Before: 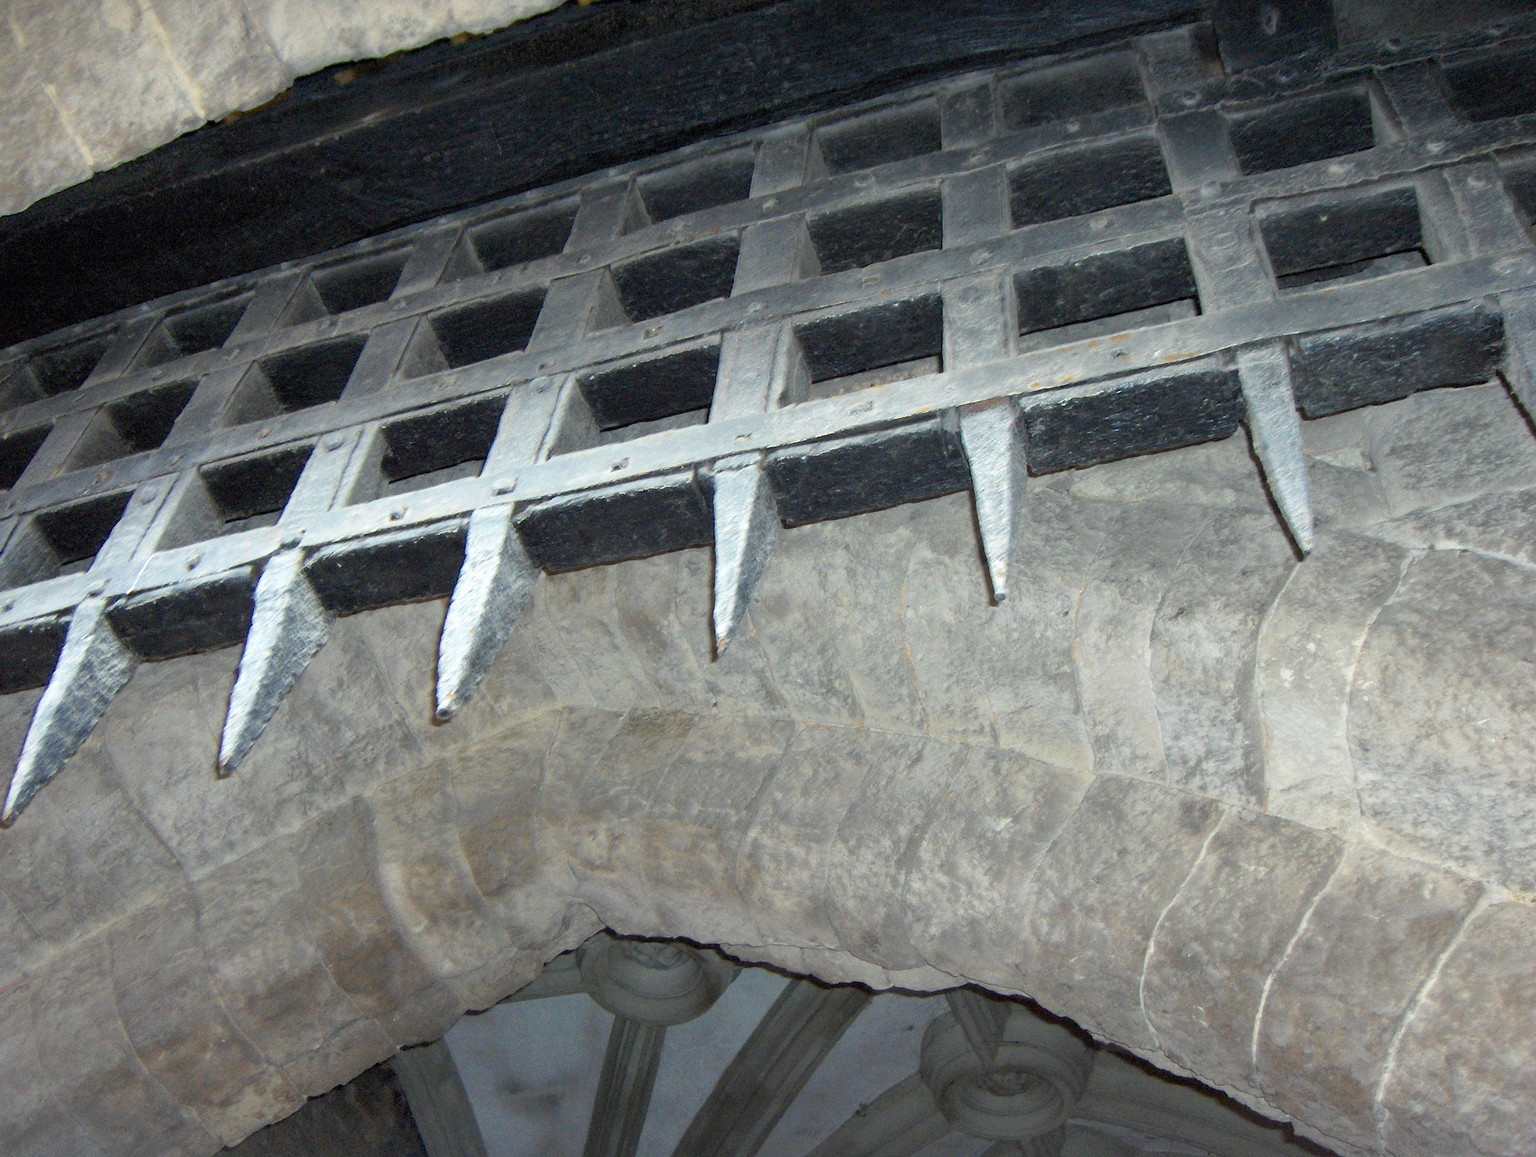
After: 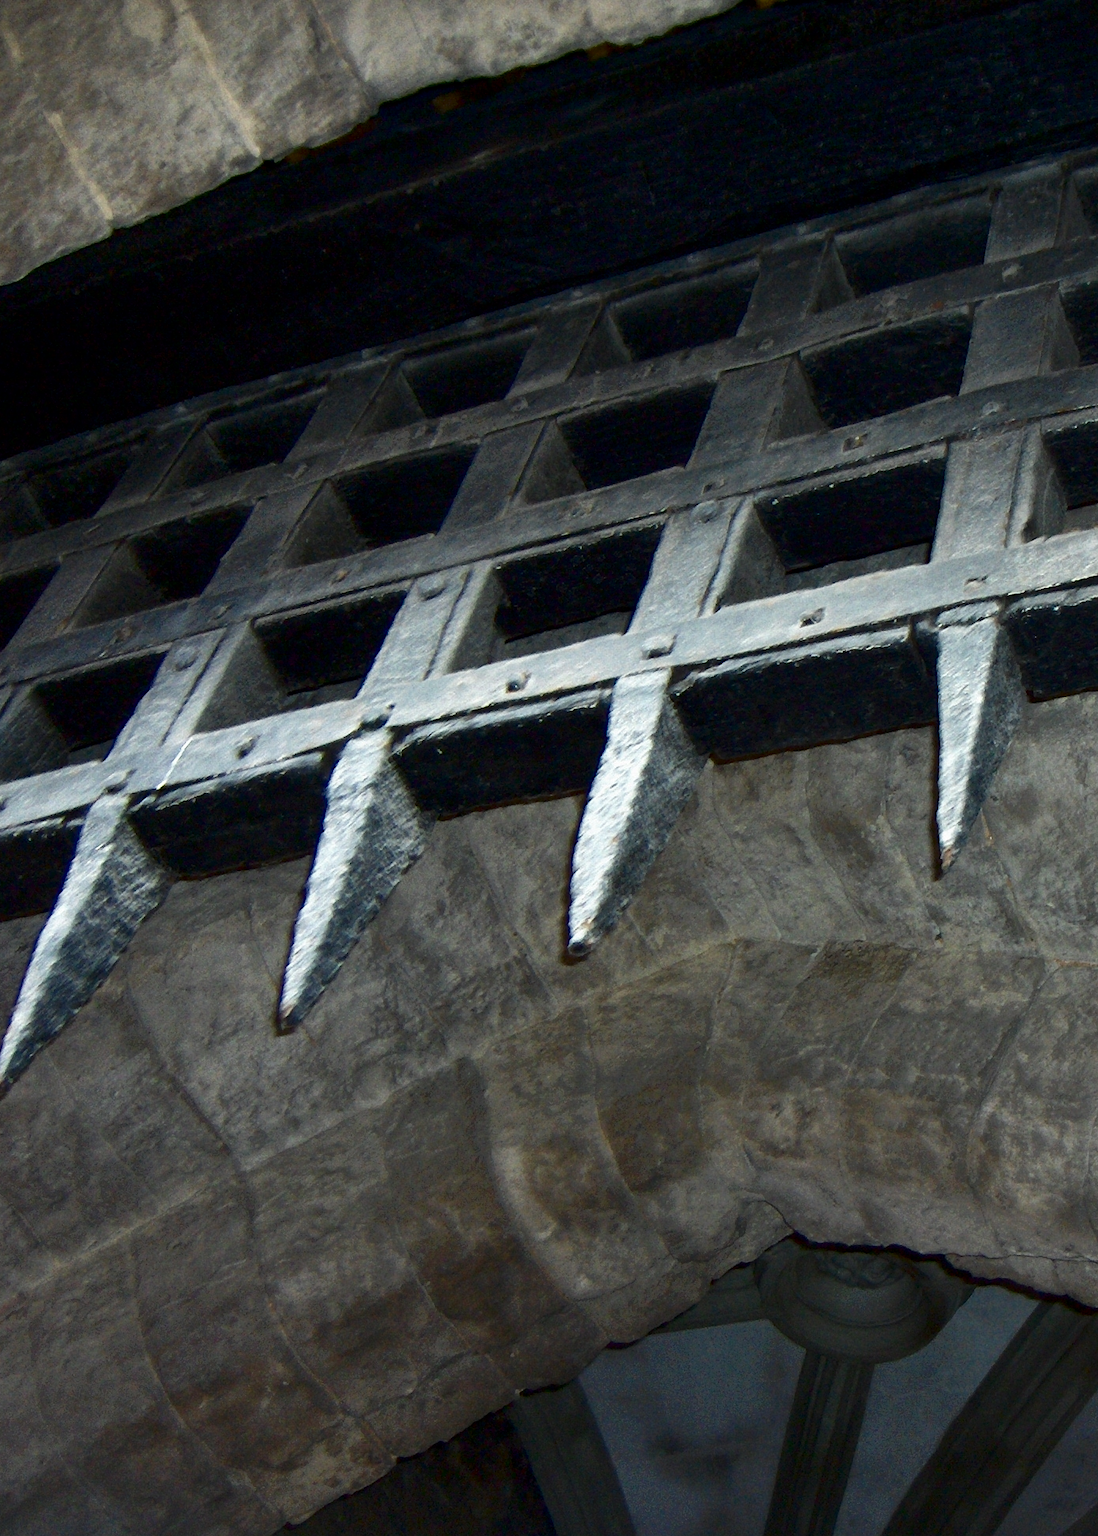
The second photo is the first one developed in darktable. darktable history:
contrast brightness saturation: brightness -0.52
crop: left 0.587%, right 45.588%, bottom 0.086%
shadows and highlights: shadows 29.32, highlights -29.32, low approximation 0.01, soften with gaussian
